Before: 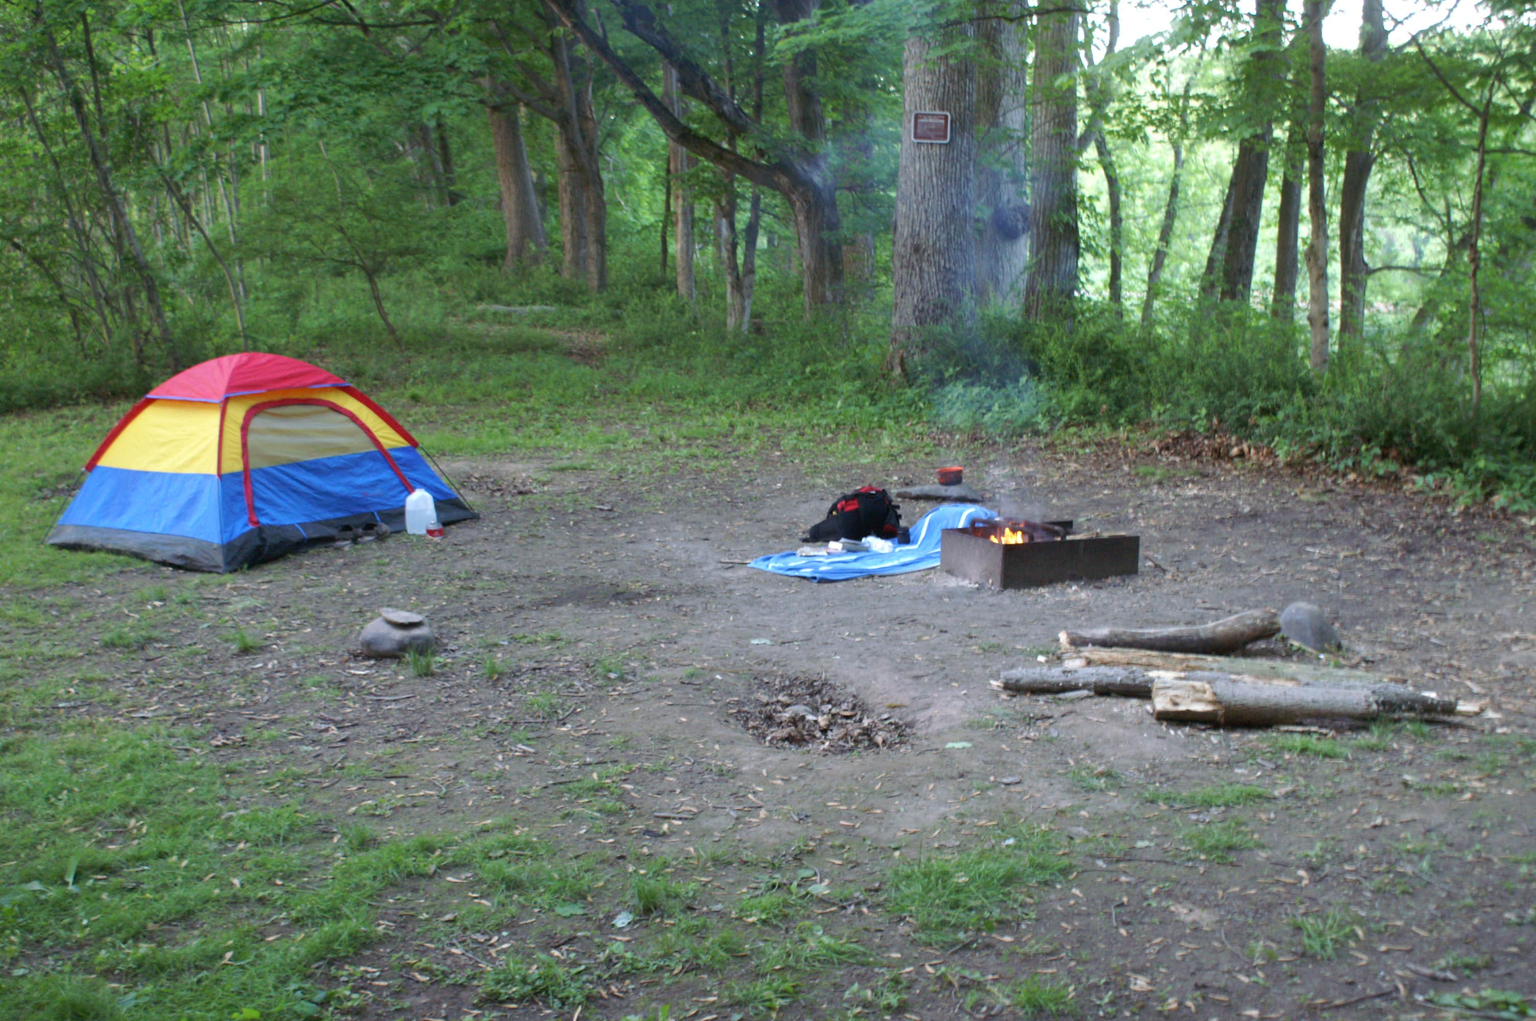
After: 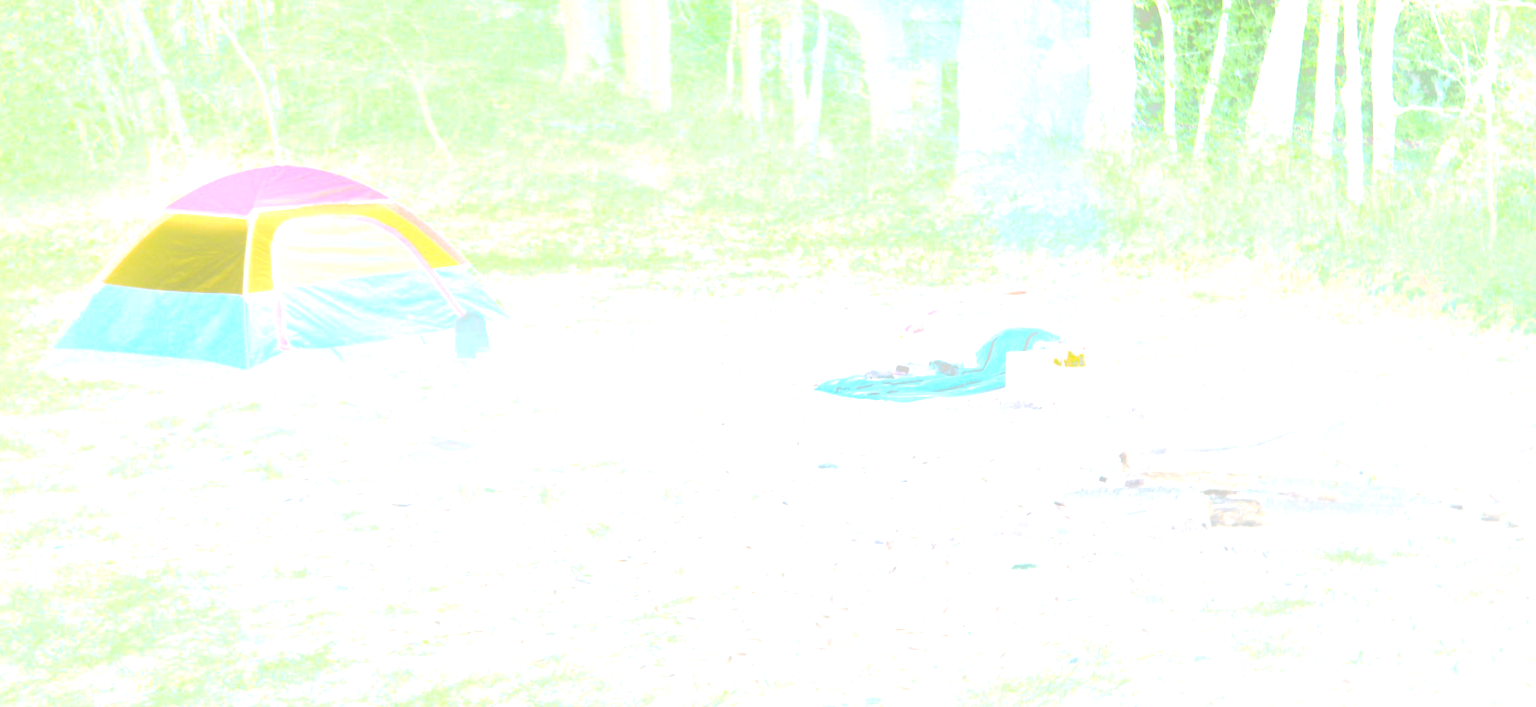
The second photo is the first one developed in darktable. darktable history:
exposure: black level correction 0, exposure 1.125 EV, compensate exposure bias true, compensate highlight preservation false
crop: top 13.819%, bottom 11.169%
bloom: size 25%, threshold 5%, strength 90%
rotate and perspective: rotation -0.013°, lens shift (vertical) -0.027, lens shift (horizontal) 0.178, crop left 0.016, crop right 0.989, crop top 0.082, crop bottom 0.918
